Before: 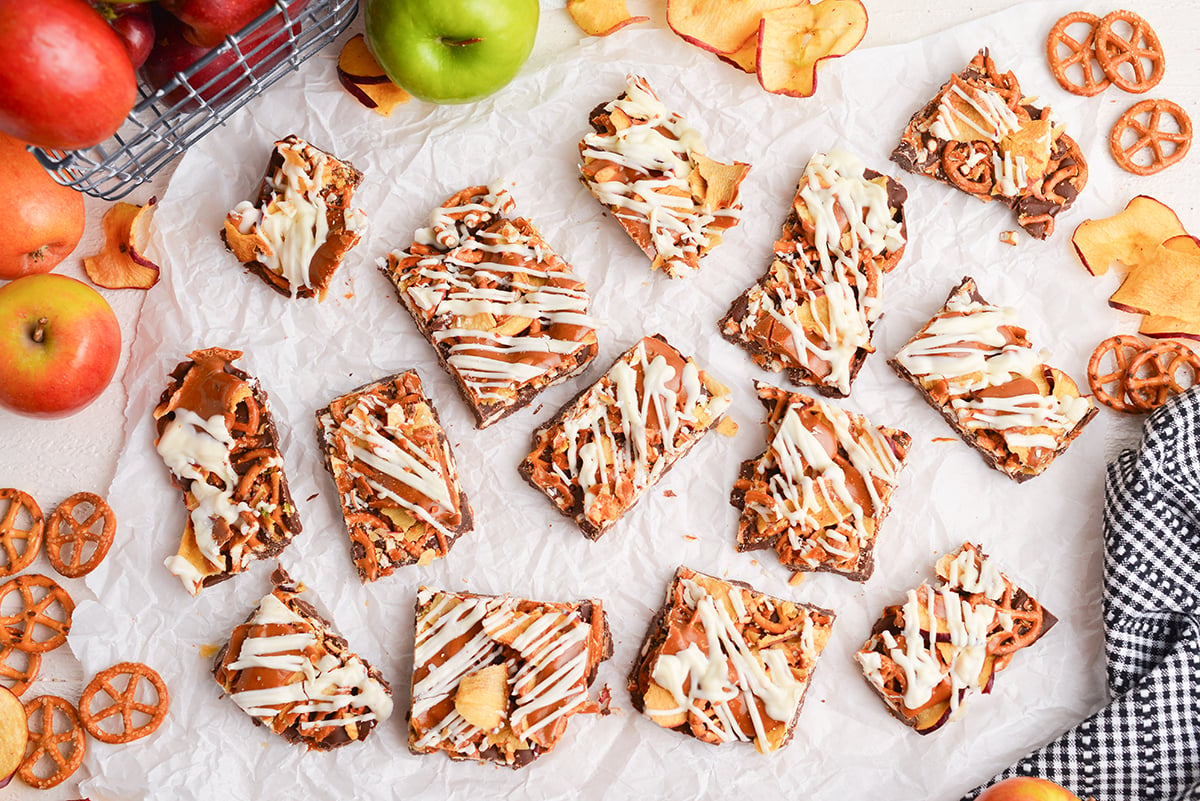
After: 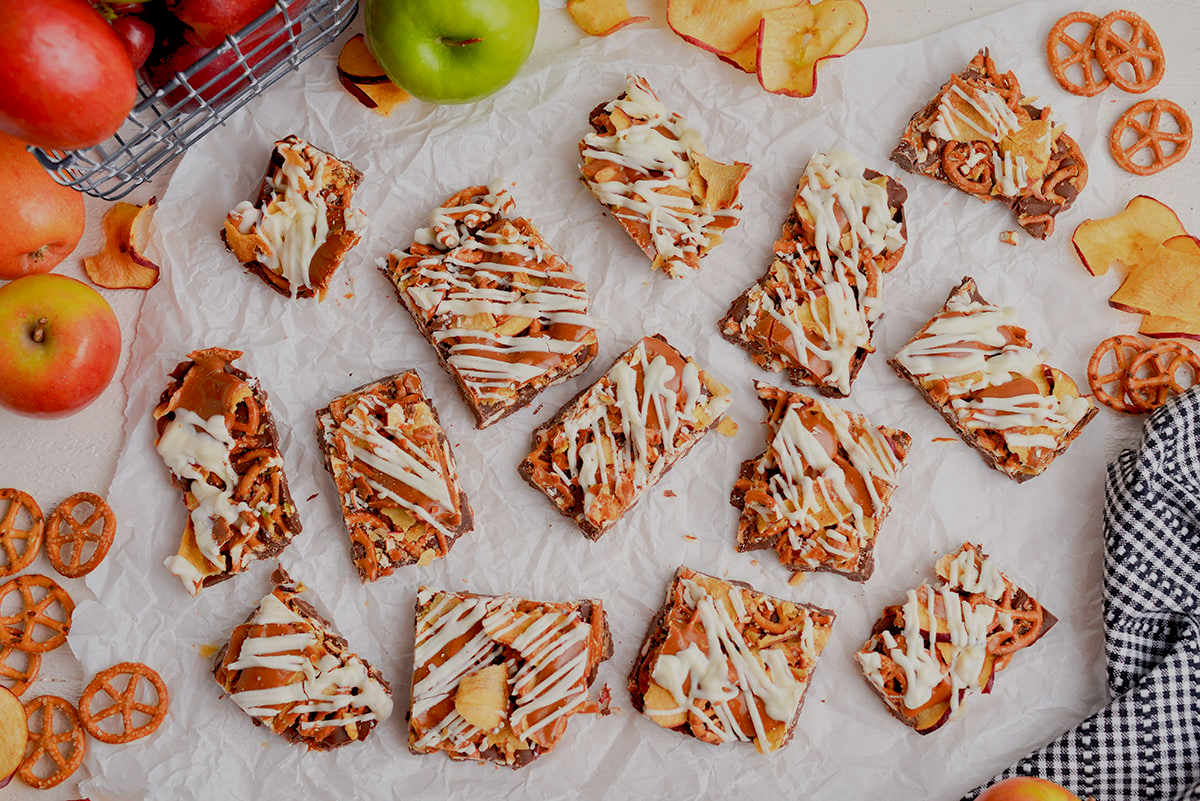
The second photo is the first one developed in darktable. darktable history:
exposure: black level correction 0.011, exposure -0.476 EV, compensate exposure bias true, compensate highlight preservation false
shadows and highlights: on, module defaults
